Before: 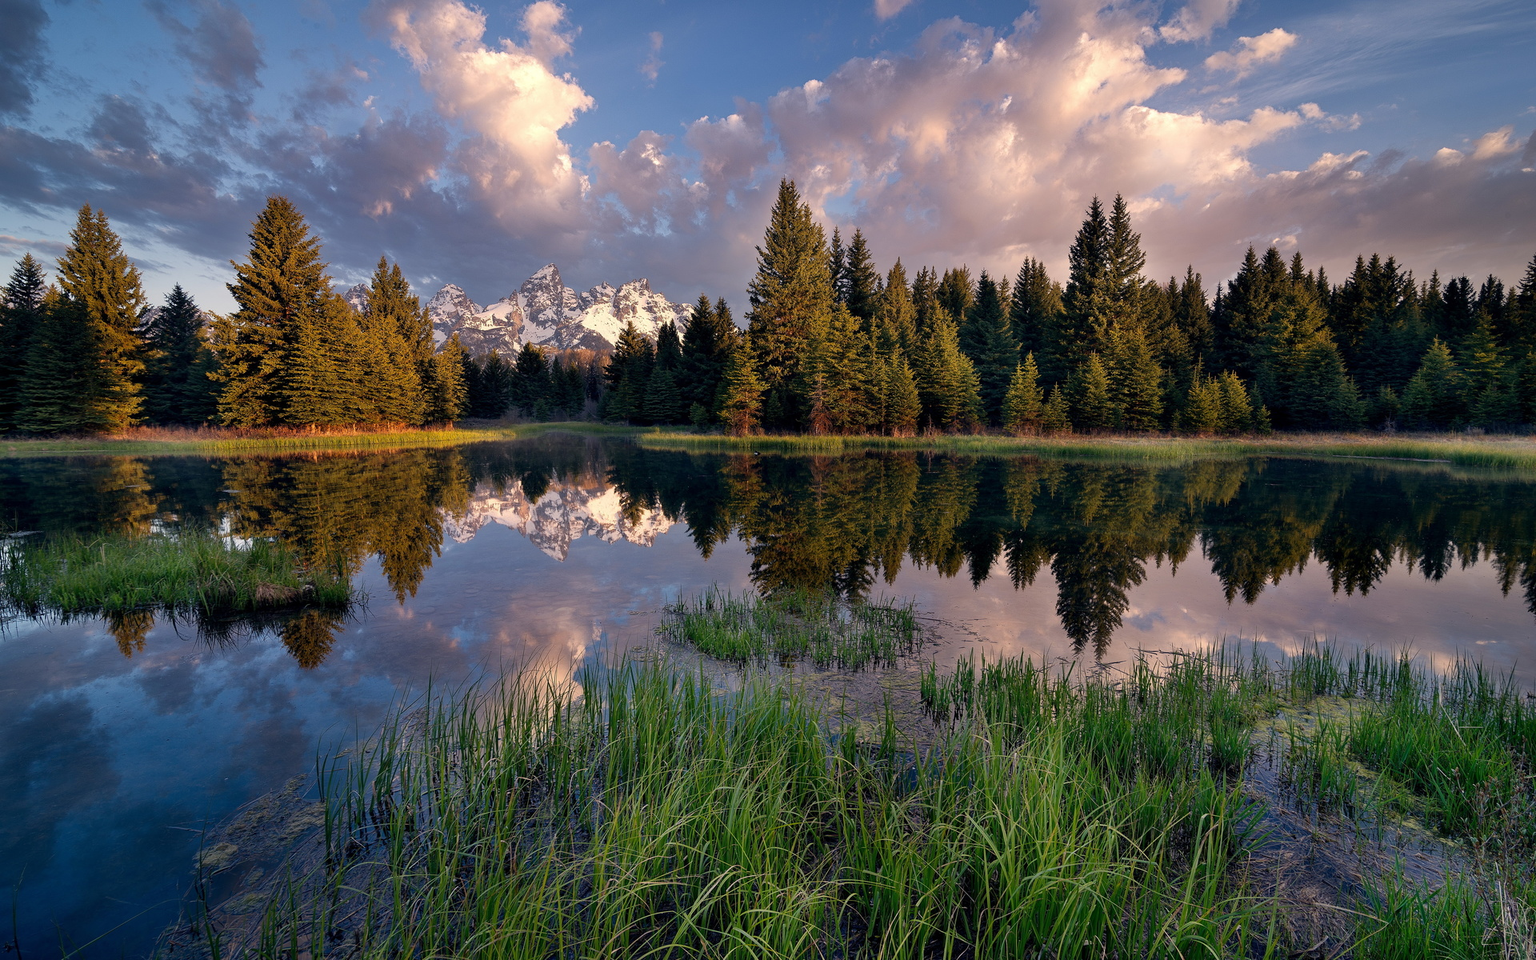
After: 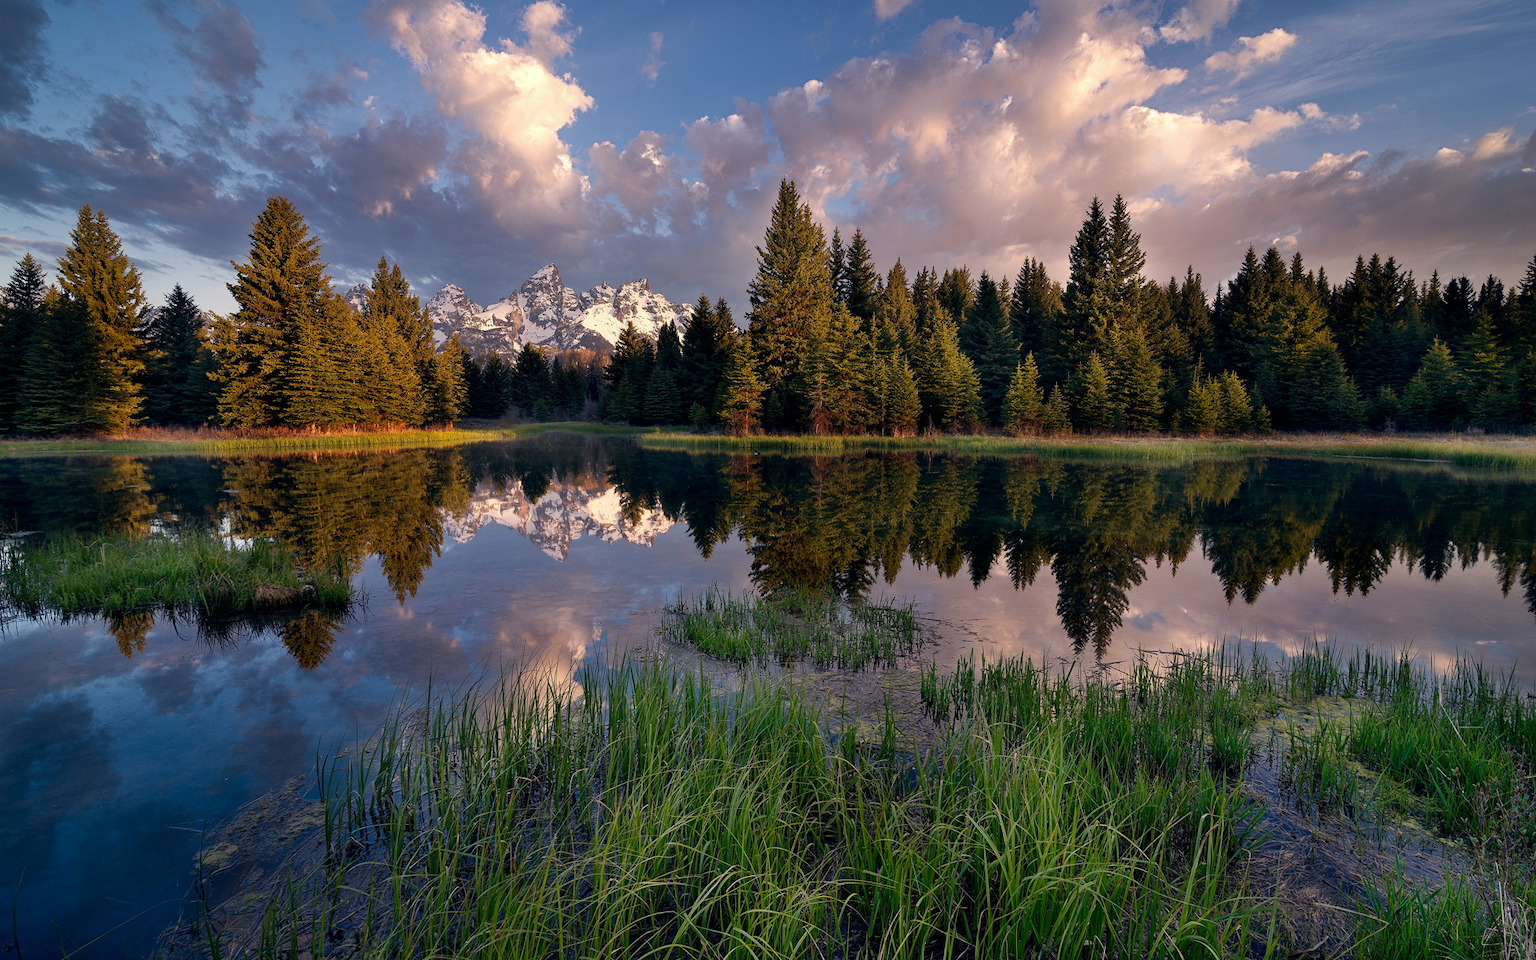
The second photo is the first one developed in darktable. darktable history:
contrast brightness saturation: contrast 0.034, brightness -0.032
